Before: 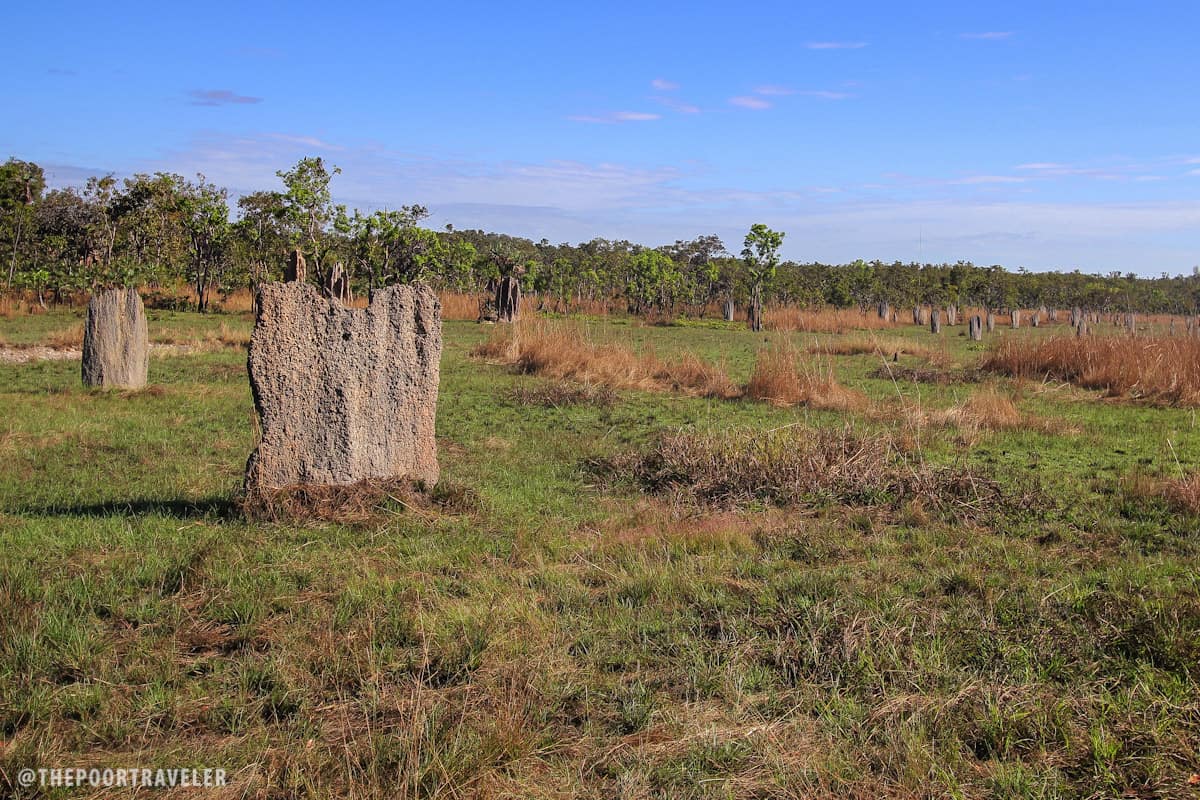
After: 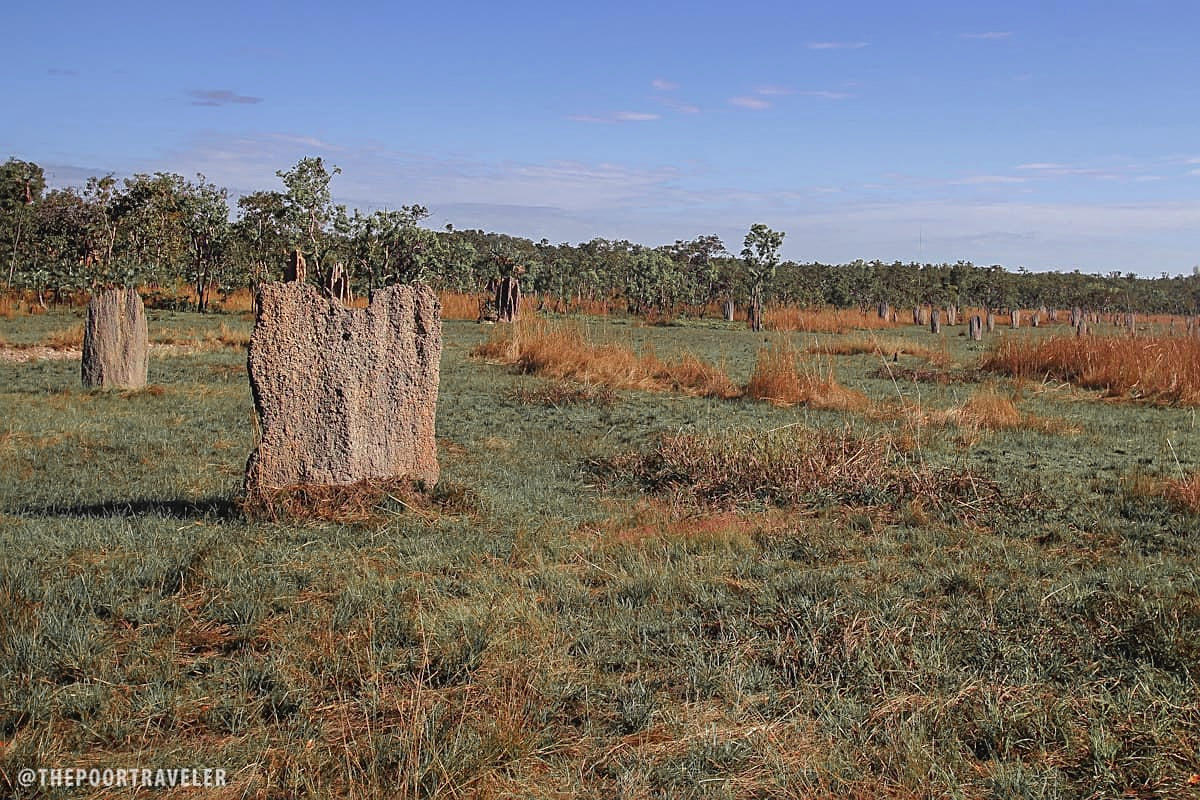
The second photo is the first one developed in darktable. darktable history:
color zones: curves: ch1 [(0, 0.679) (0.143, 0.647) (0.286, 0.261) (0.378, -0.011) (0.571, 0.396) (0.714, 0.399) (0.857, 0.406) (1, 0.679)]
sharpen: on, module defaults
contrast brightness saturation: contrast -0.079, brightness -0.04, saturation -0.106
